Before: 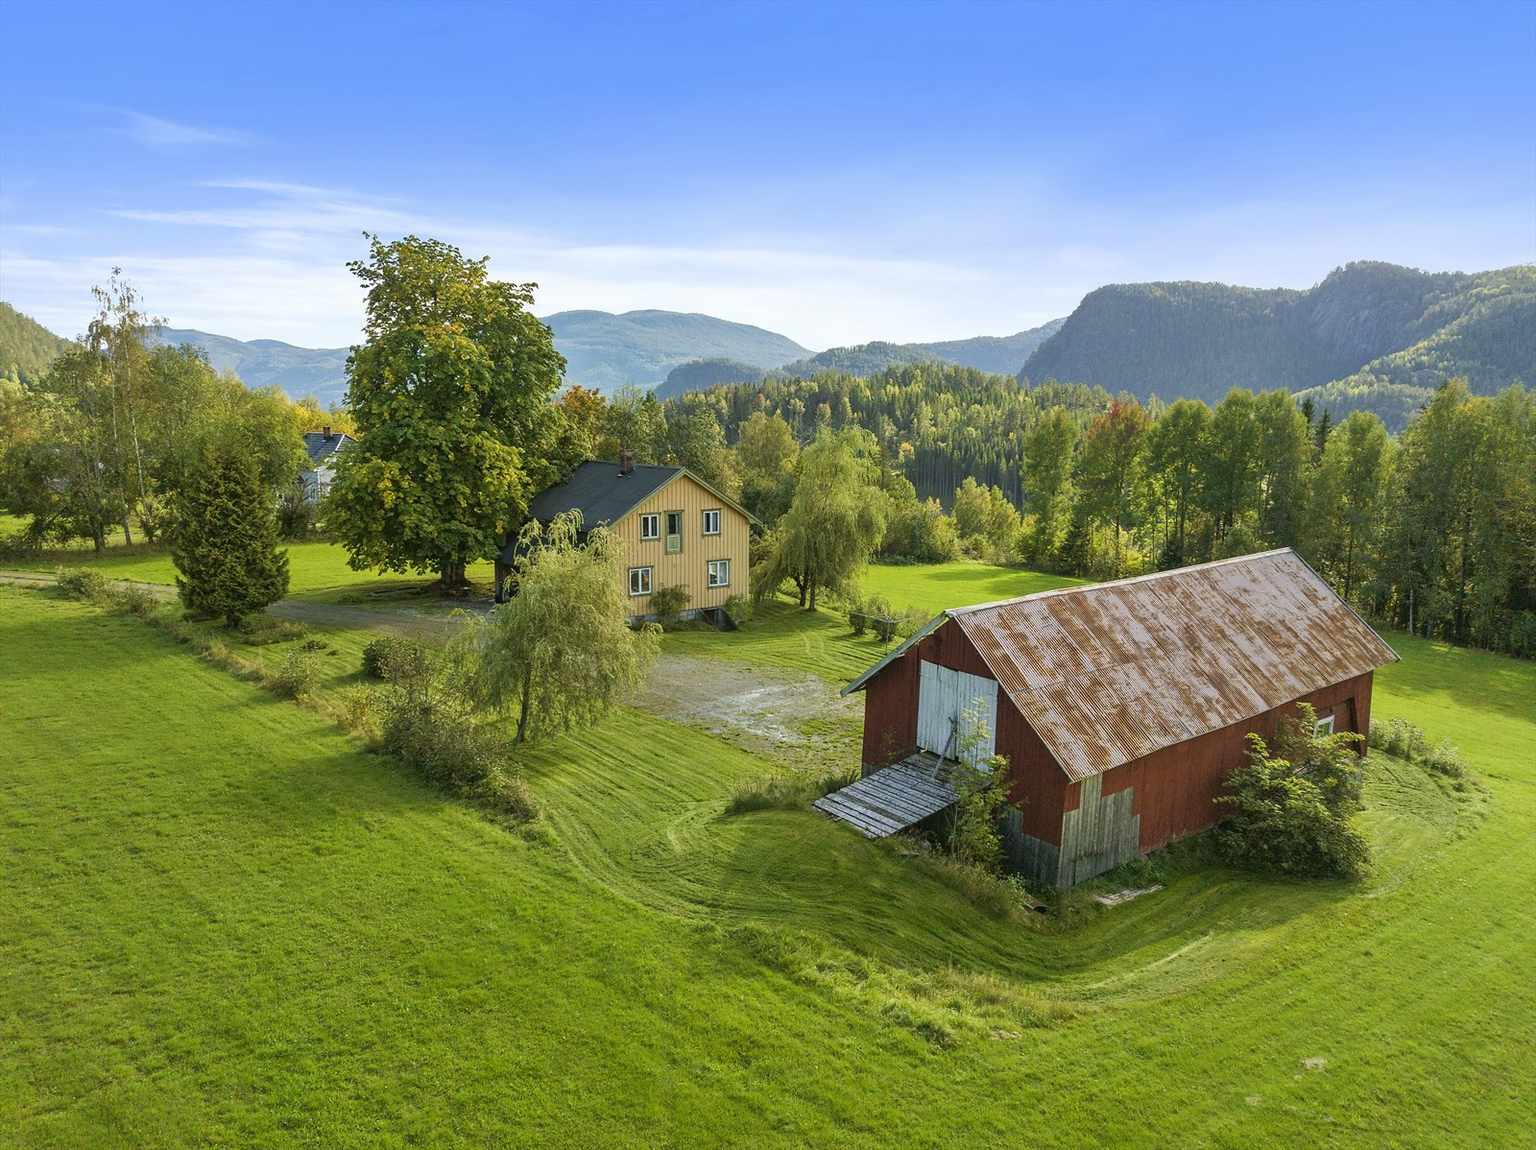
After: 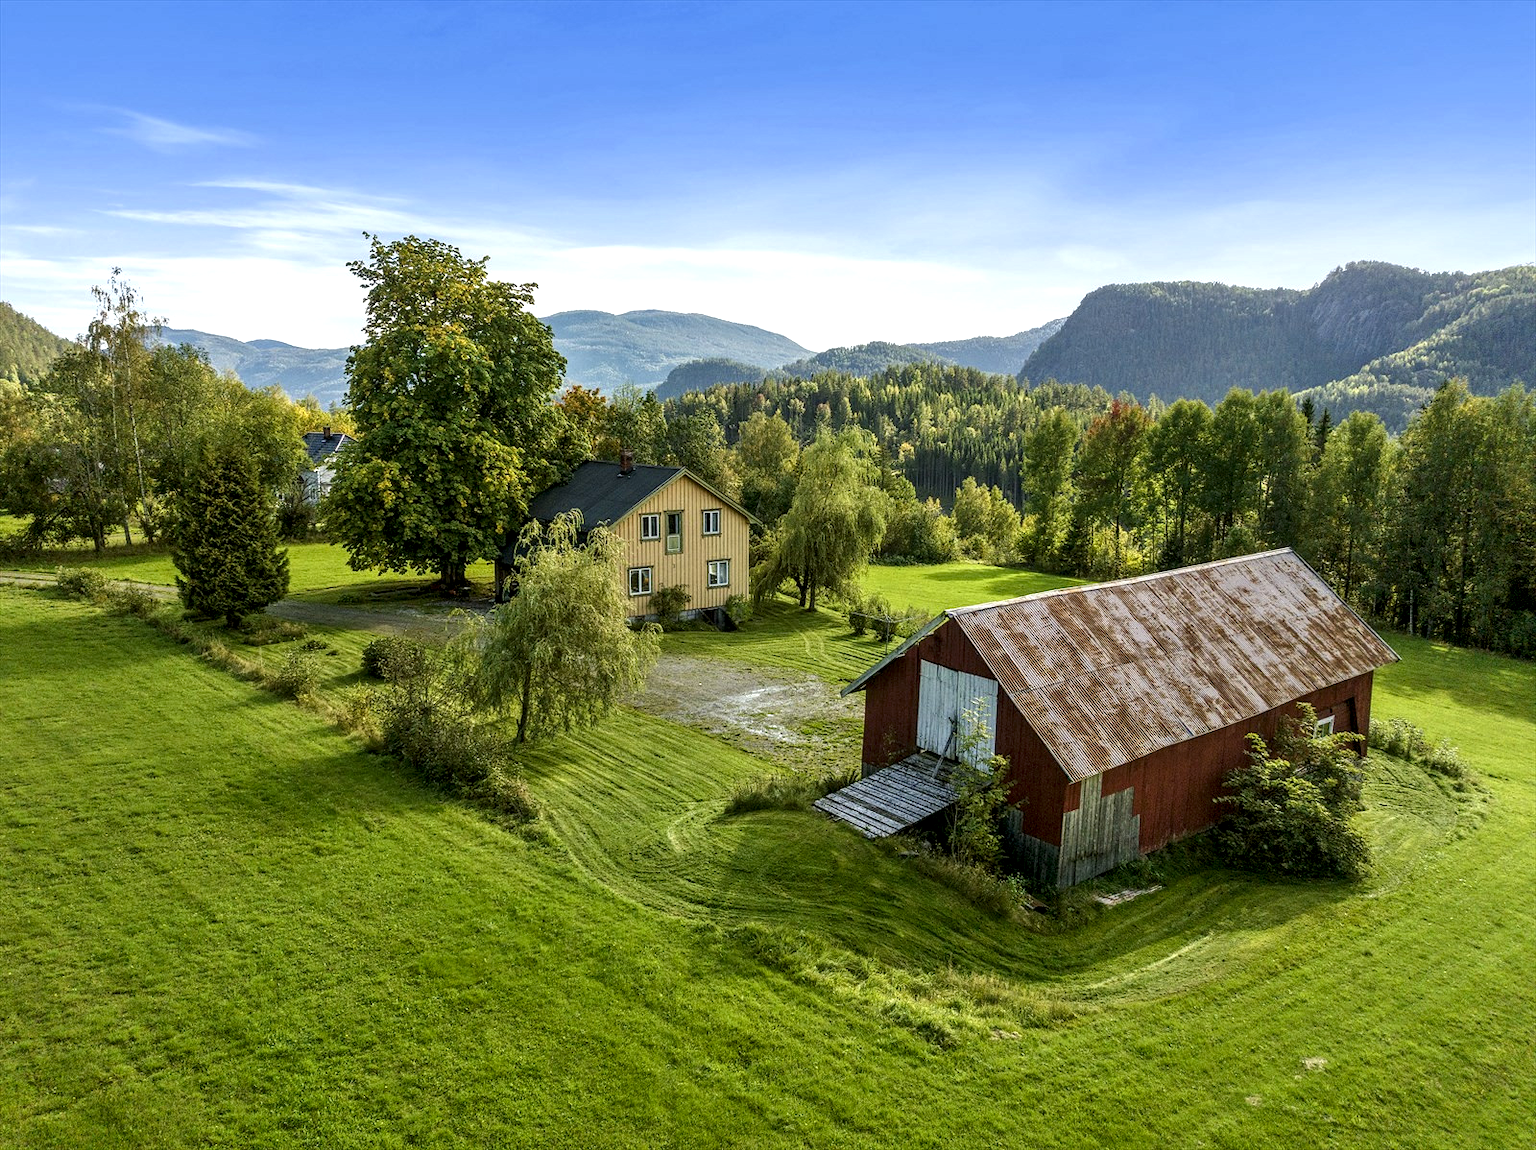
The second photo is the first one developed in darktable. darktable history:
contrast brightness saturation: brightness -0.09
local contrast: detail 150%
exposure: exposure 0.131 EV, compensate highlight preservation false
